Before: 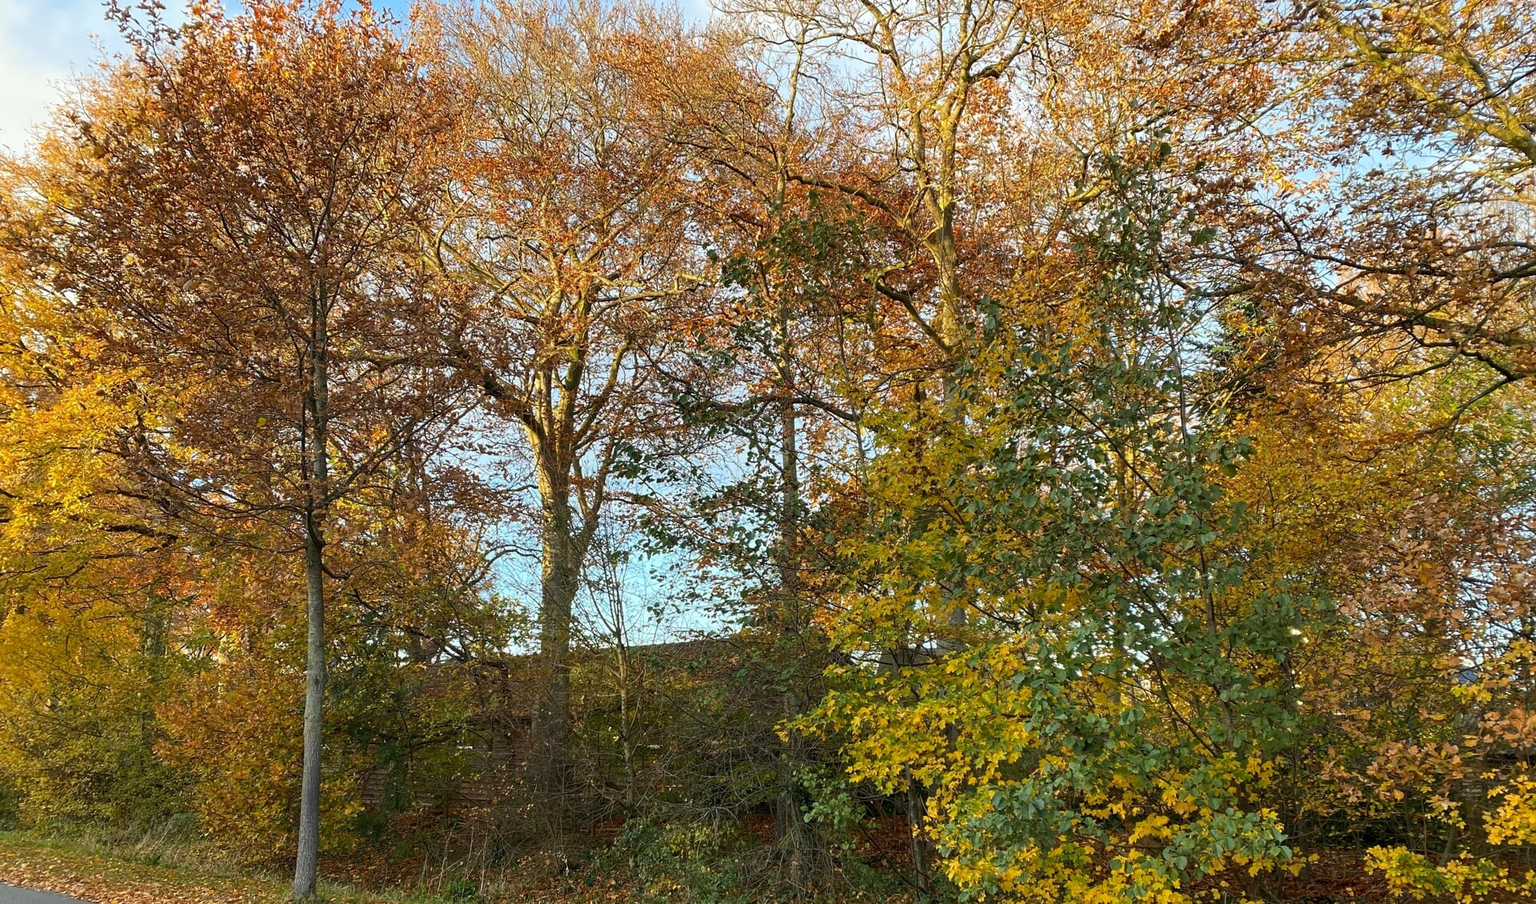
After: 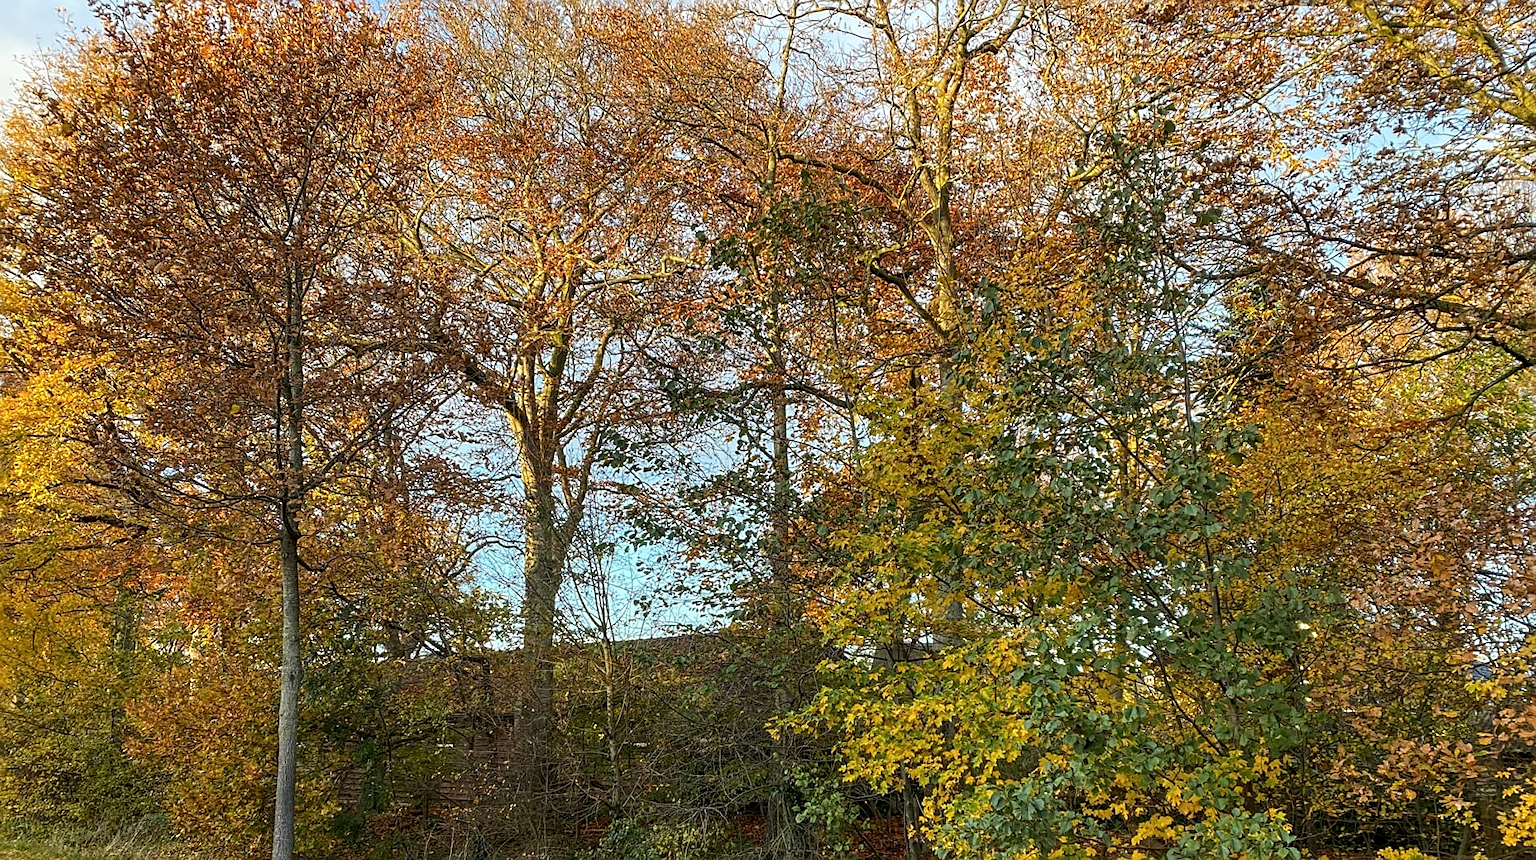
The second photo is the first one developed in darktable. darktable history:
local contrast: on, module defaults
sharpen: on, module defaults
crop: left 2.254%, top 2.95%, right 1.005%, bottom 4.927%
